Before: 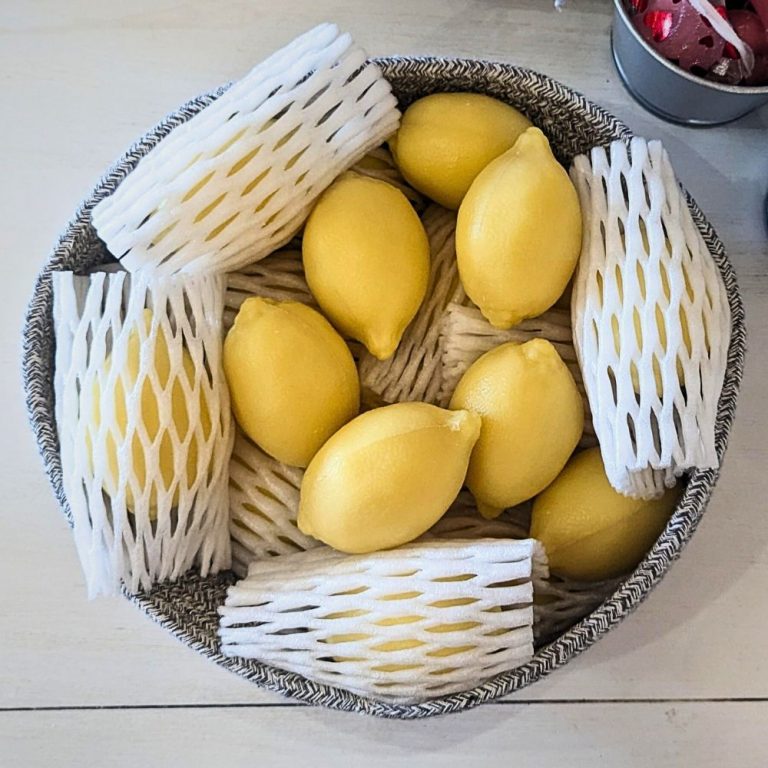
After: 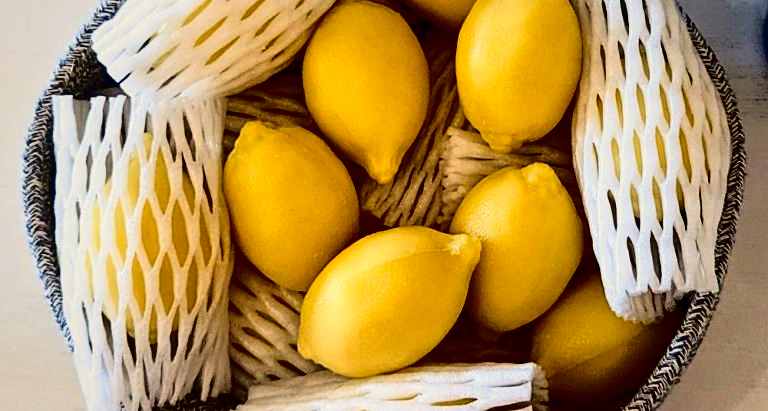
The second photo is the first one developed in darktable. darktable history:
contrast brightness saturation: contrast 0.19, brightness -0.24, saturation 0.11
tone curve: curves: ch0 [(0, 0) (0.126, 0.061) (0.362, 0.382) (0.498, 0.498) (0.706, 0.712) (1, 1)]; ch1 [(0, 0) (0.5, 0.505) (0.55, 0.578) (1, 1)]; ch2 [(0, 0) (0.44, 0.424) (0.489, 0.483) (0.537, 0.538) (1, 1)], color space Lab, independent channels, preserve colors none
color contrast: green-magenta contrast 0.85, blue-yellow contrast 1.25, unbound 0
white balance: red 1.045, blue 0.932
crop and rotate: top 23.043%, bottom 23.437%
